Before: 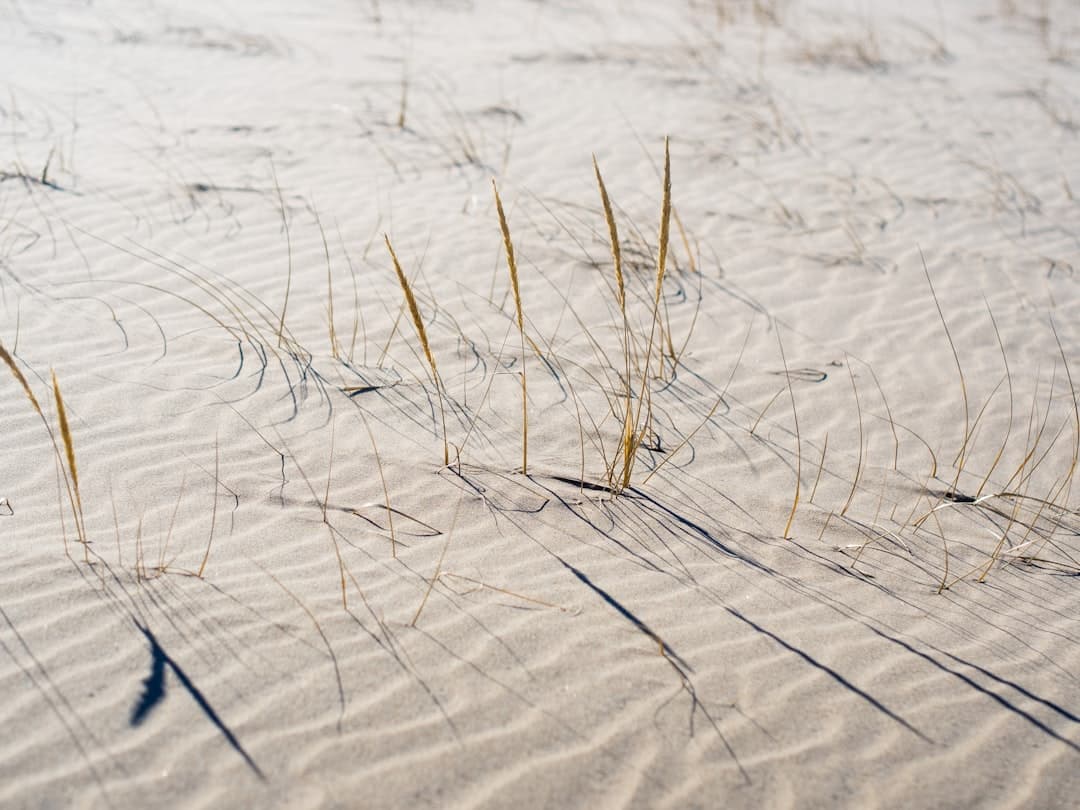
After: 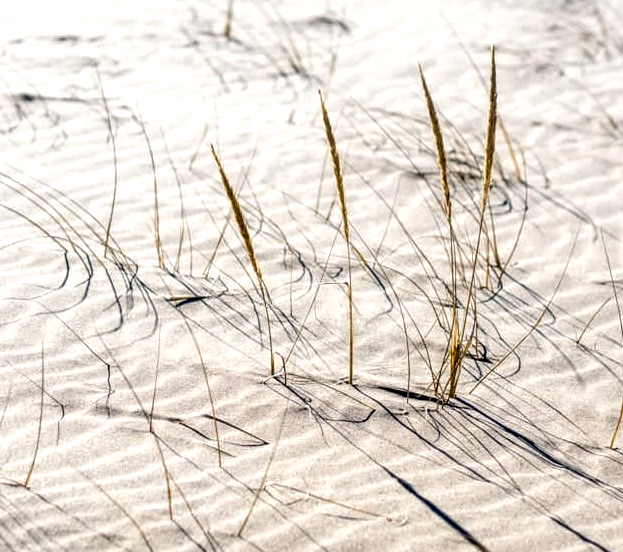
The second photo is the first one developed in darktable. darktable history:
local contrast: highlights 65%, shadows 54%, detail 169%, midtone range 0.514
tone equalizer: -8 EV -0.417 EV, -7 EV -0.389 EV, -6 EV -0.333 EV, -5 EV -0.222 EV, -3 EV 0.222 EV, -2 EV 0.333 EV, -1 EV 0.389 EV, +0 EV 0.417 EV, edges refinement/feathering 500, mask exposure compensation -1.57 EV, preserve details no
crop: left 16.202%, top 11.208%, right 26.045%, bottom 20.557%
